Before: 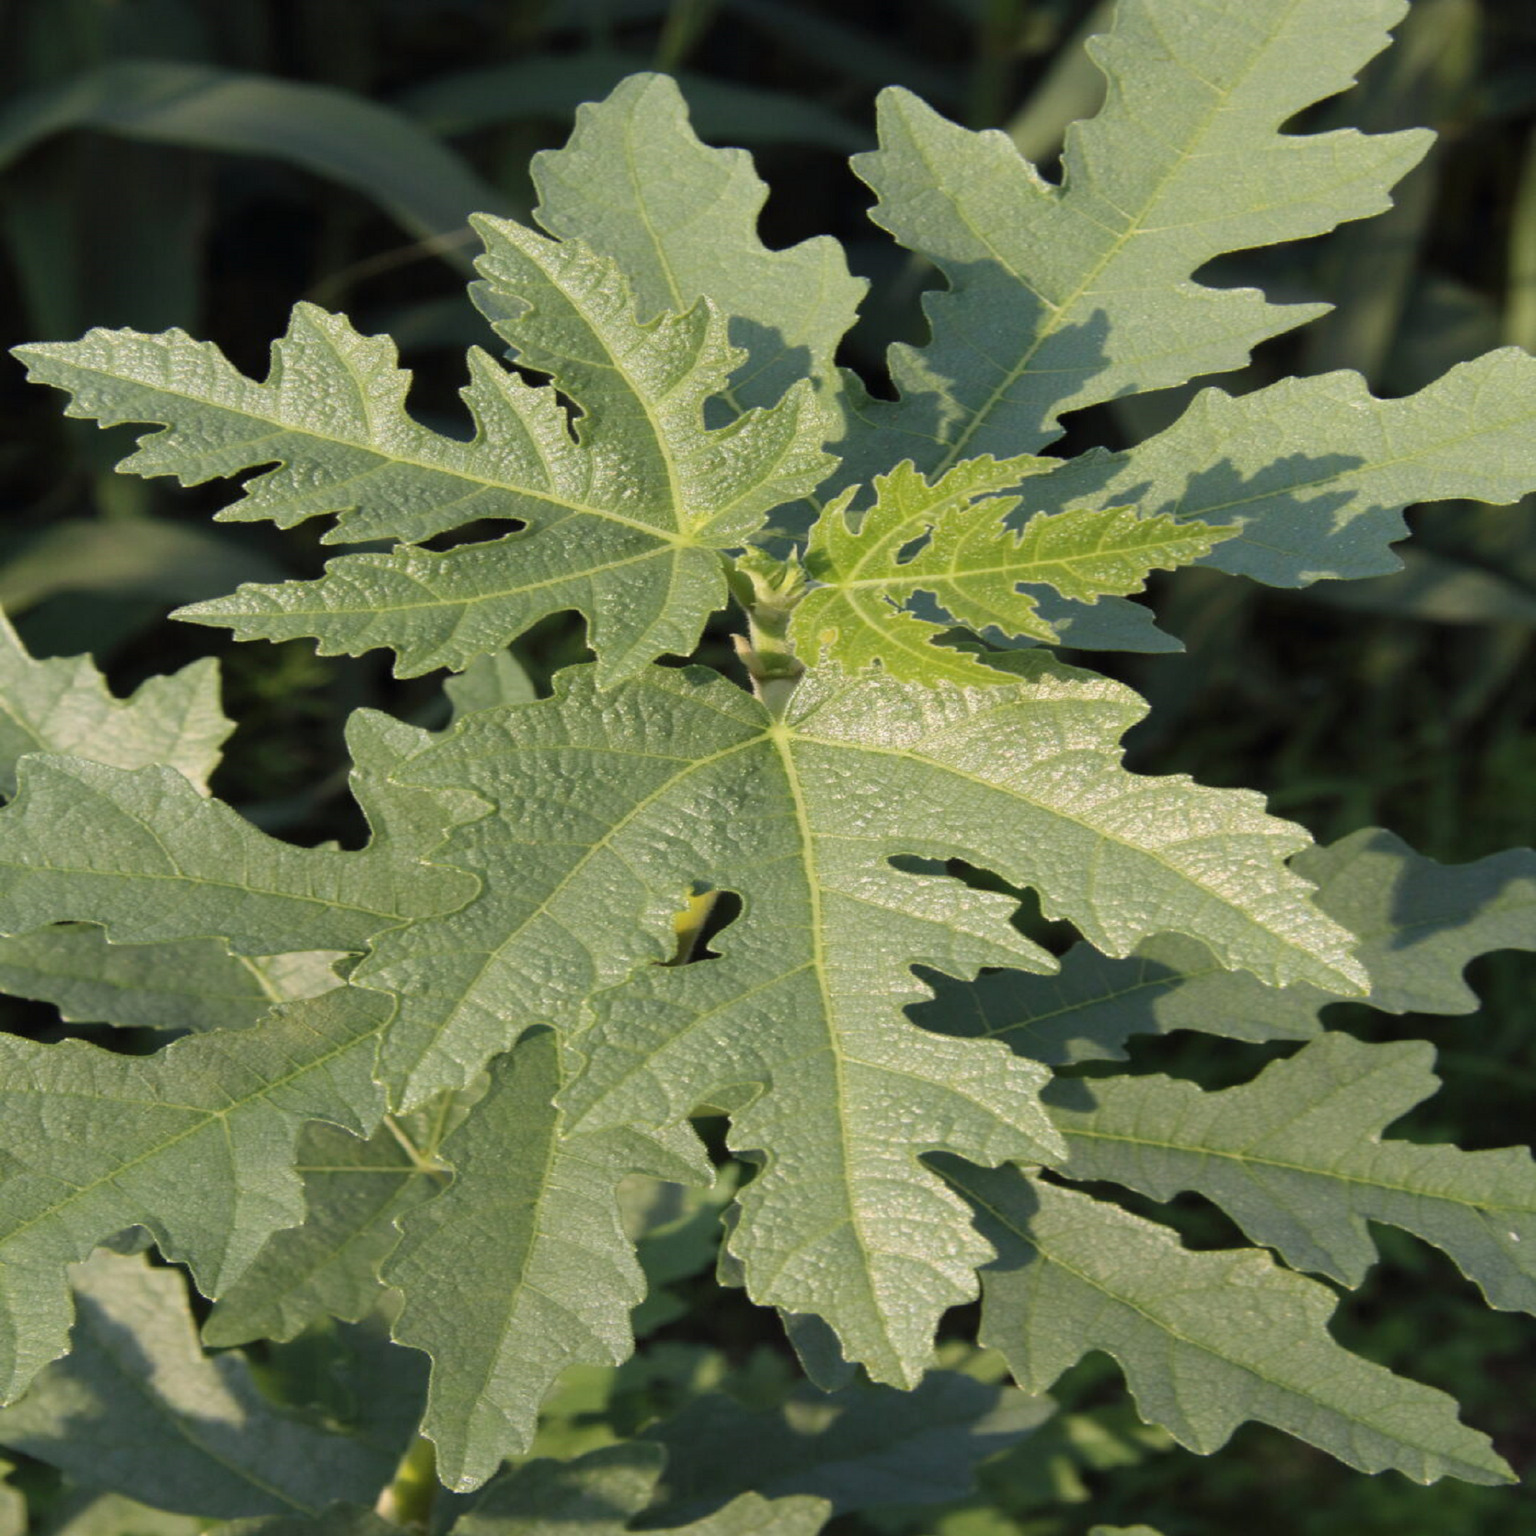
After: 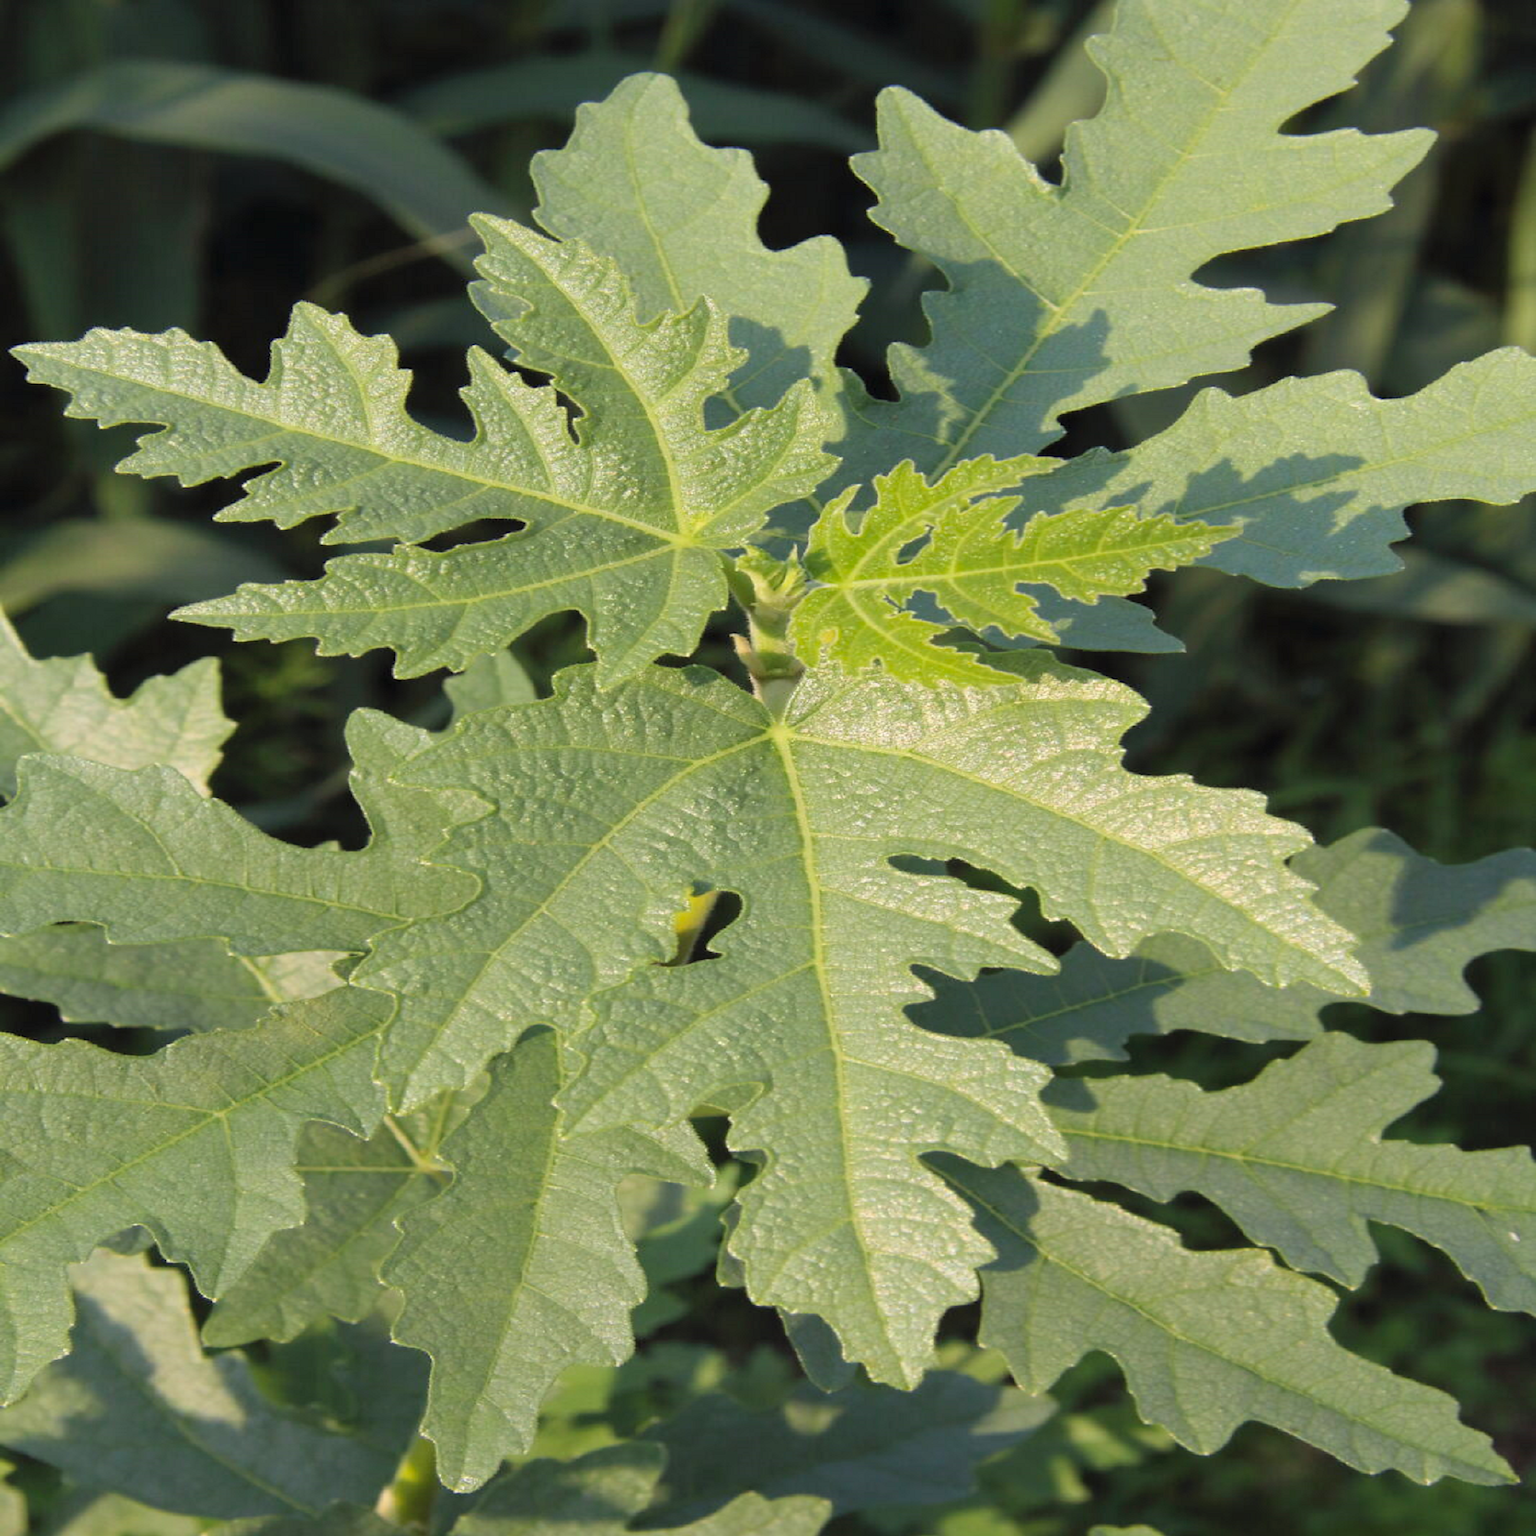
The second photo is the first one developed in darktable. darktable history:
sharpen: radius 1, threshold 1
contrast brightness saturation: brightness 0.09, saturation 0.19
